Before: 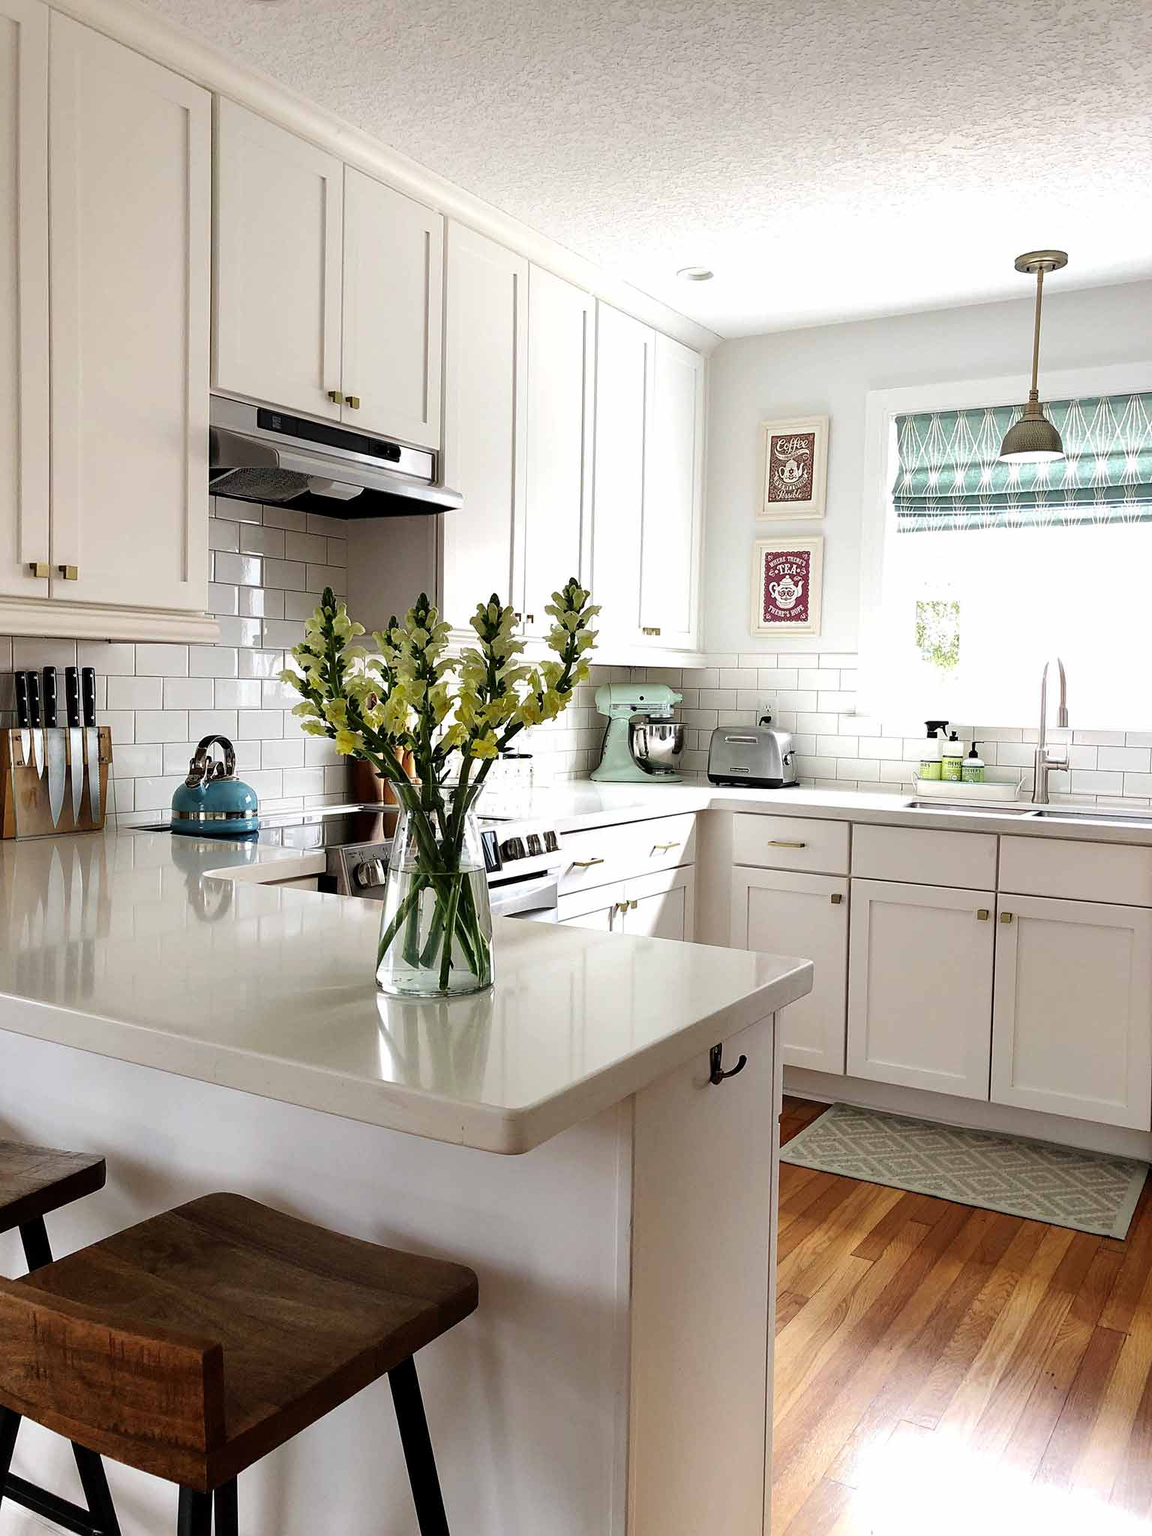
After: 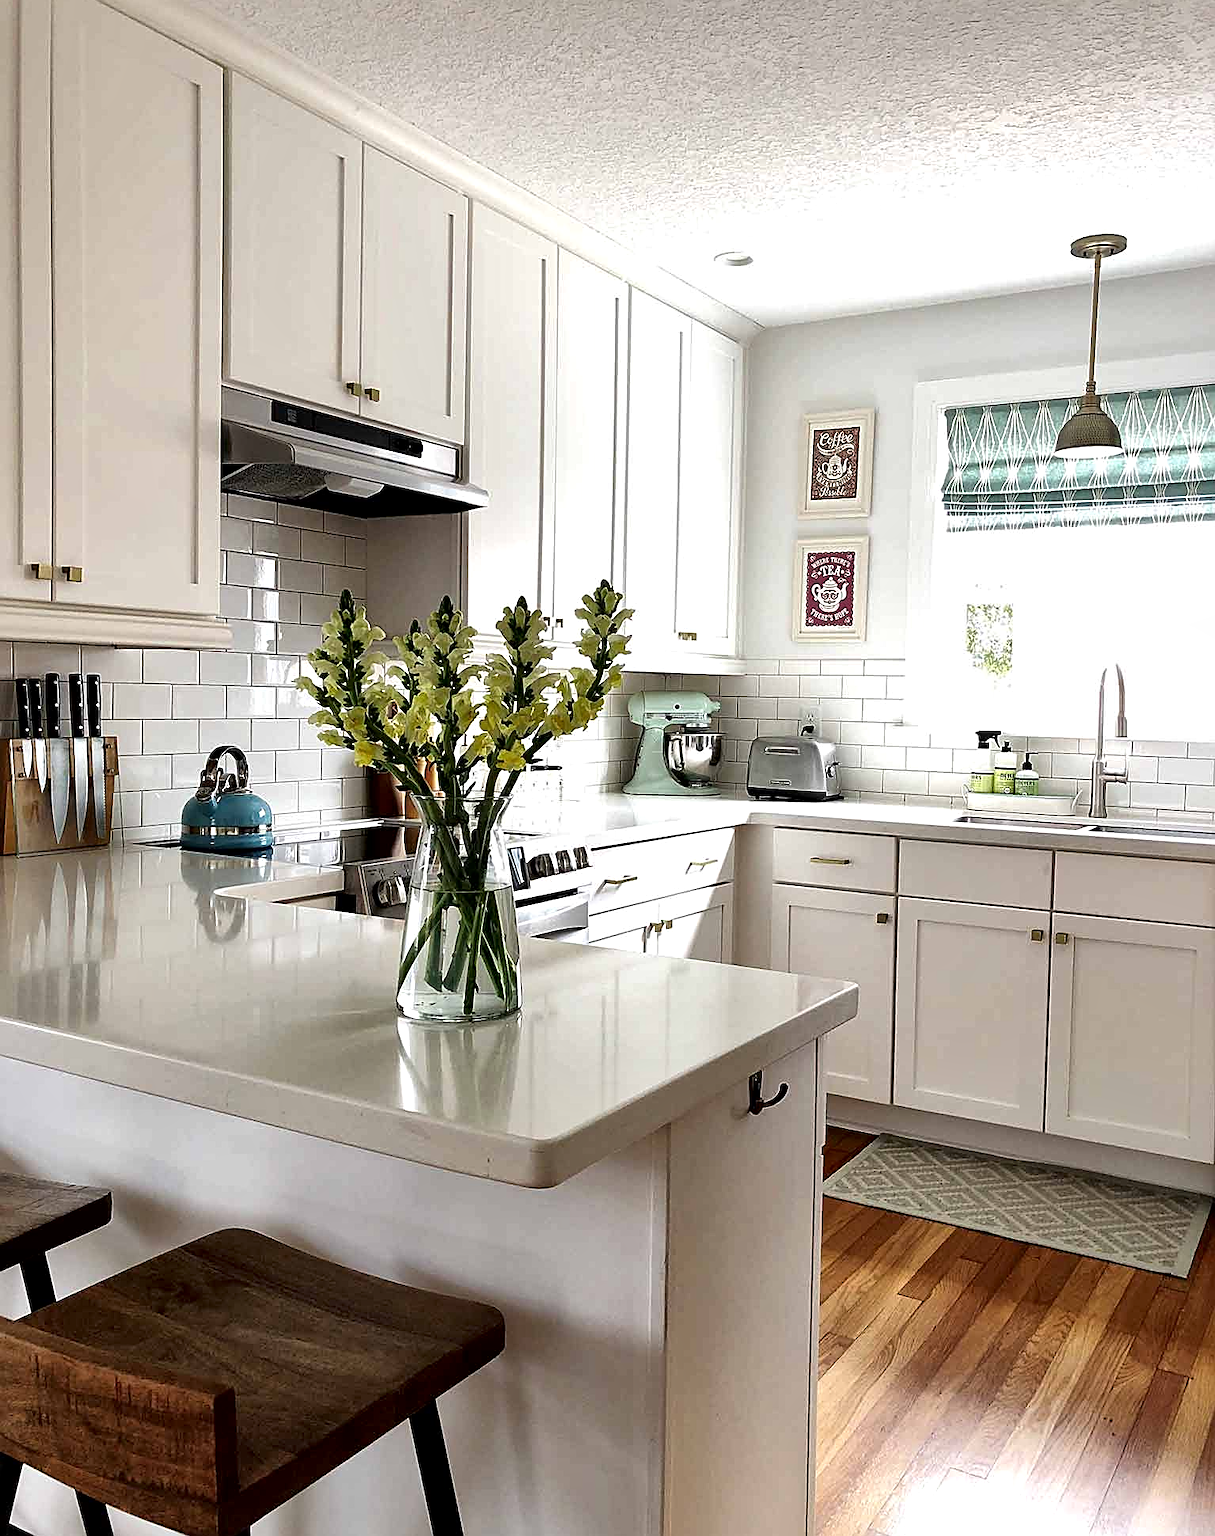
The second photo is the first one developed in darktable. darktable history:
exposure: compensate highlight preservation false
sharpen: on, module defaults
crop and rotate: top 1.902%, bottom 3.278%
local contrast: mode bilateral grid, contrast 25, coarseness 60, detail 151%, midtone range 0.2
